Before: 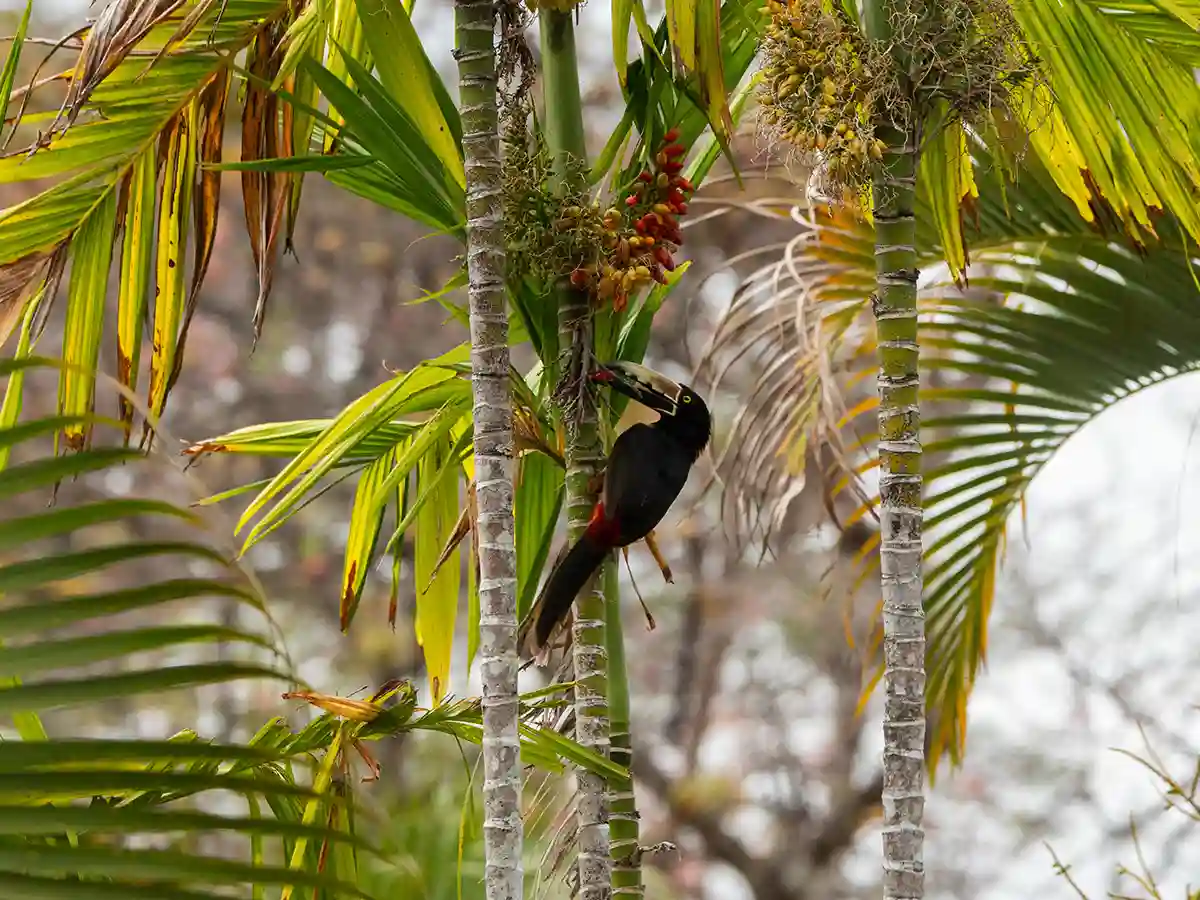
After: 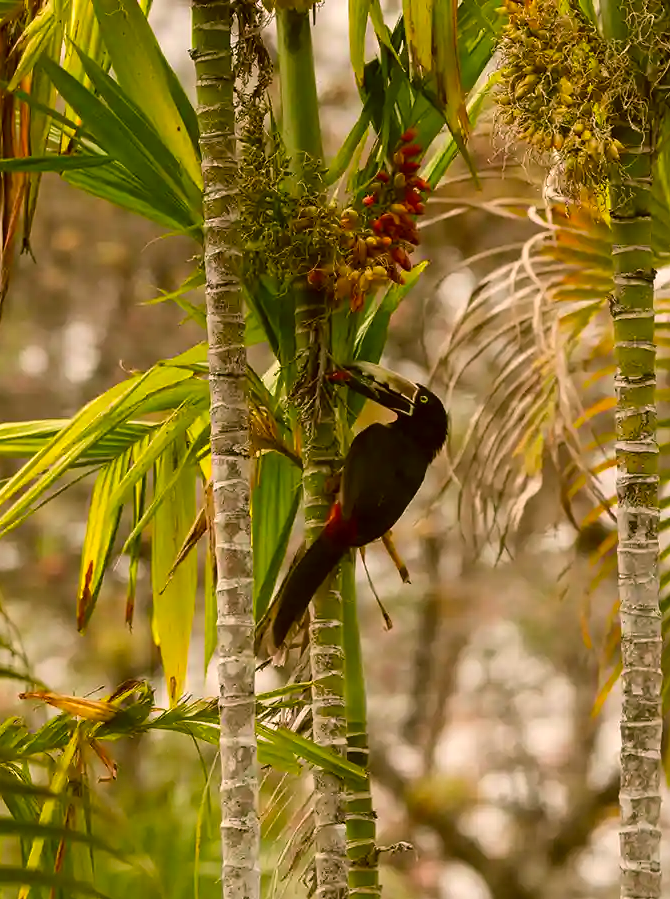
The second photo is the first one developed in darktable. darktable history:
crop: left 21.925%, right 22.167%, bottom 0%
color correction: highlights a* 8.63, highlights b* 15.01, shadows a* -0.354, shadows b* 26.91
